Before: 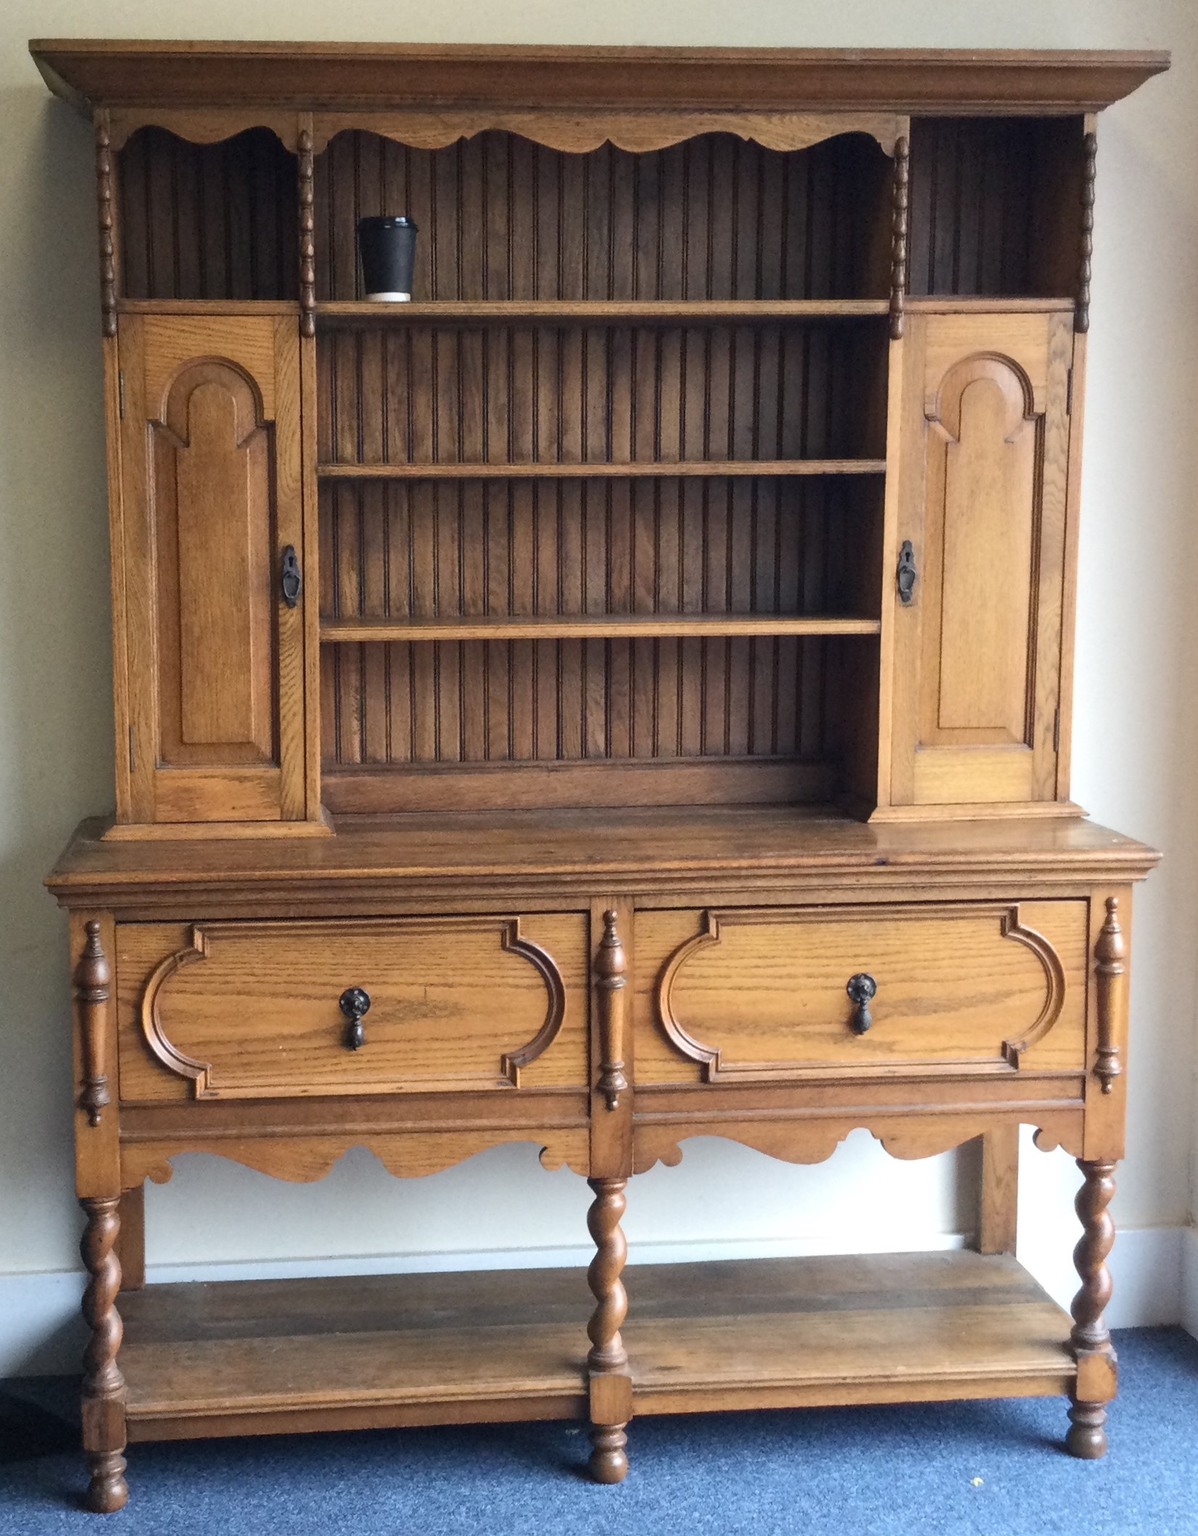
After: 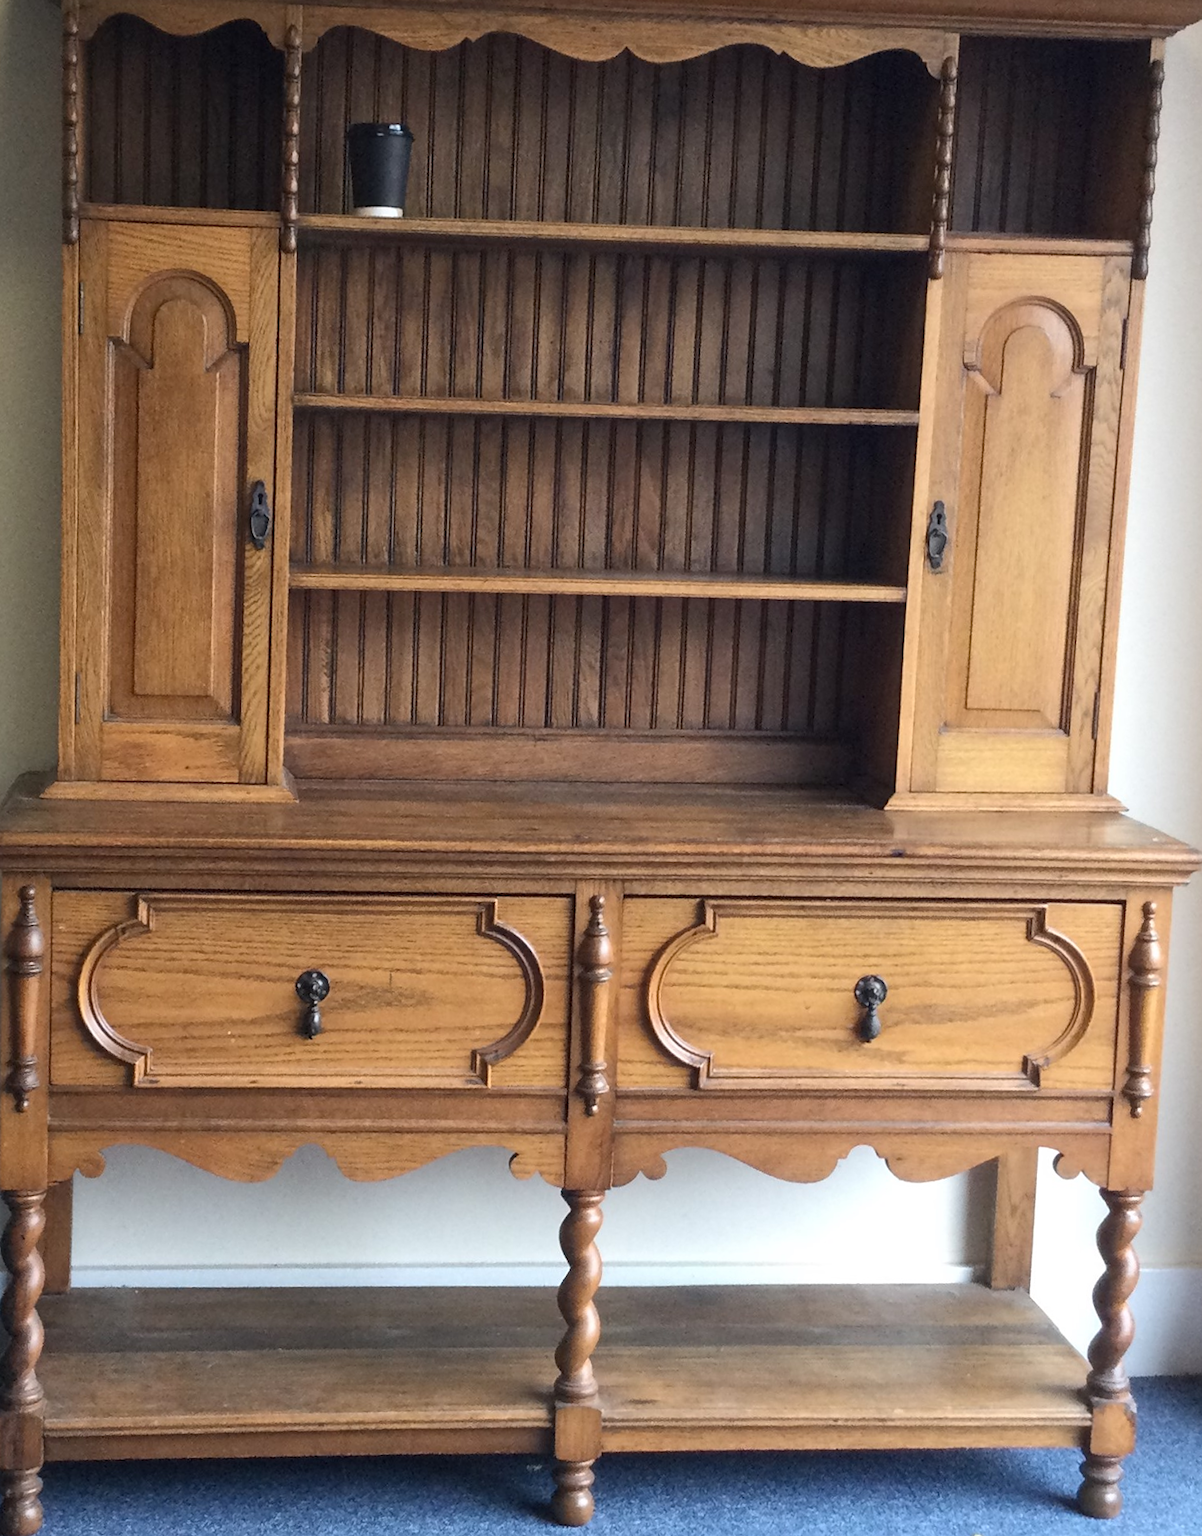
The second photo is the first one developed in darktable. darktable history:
crop and rotate: angle -2.14°, left 3.133%, top 4.308%, right 1.351%, bottom 0.533%
sharpen: amount 0.209
